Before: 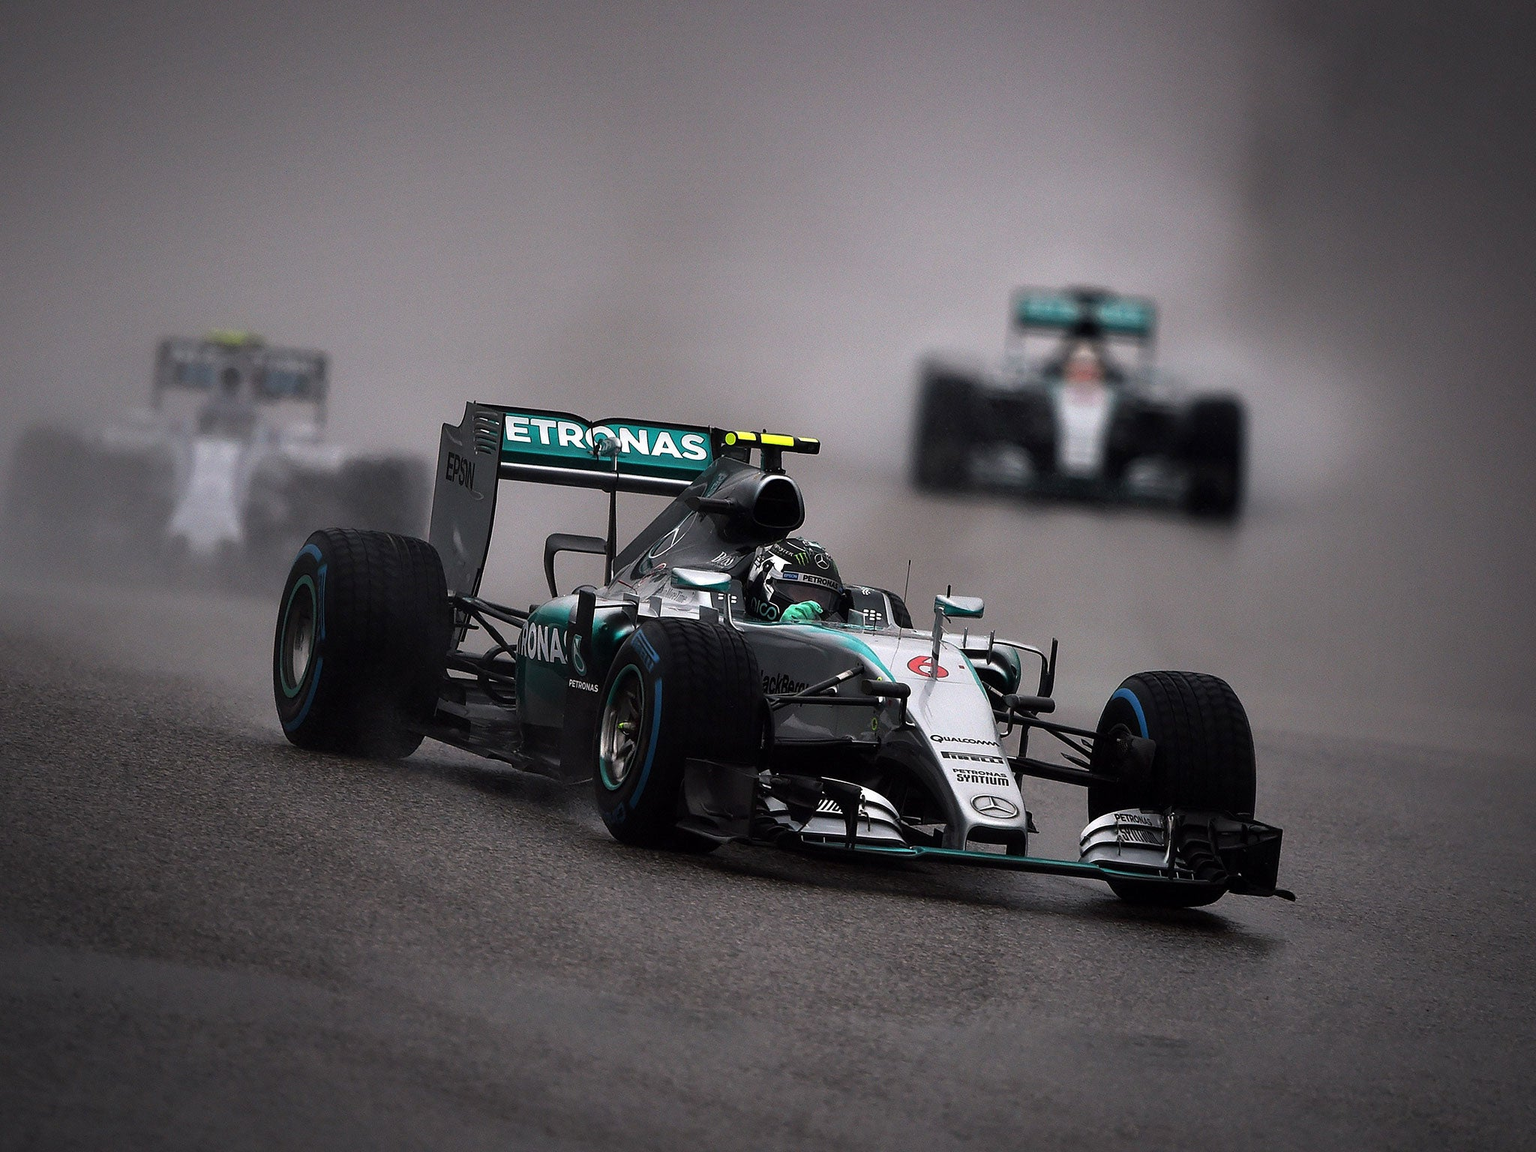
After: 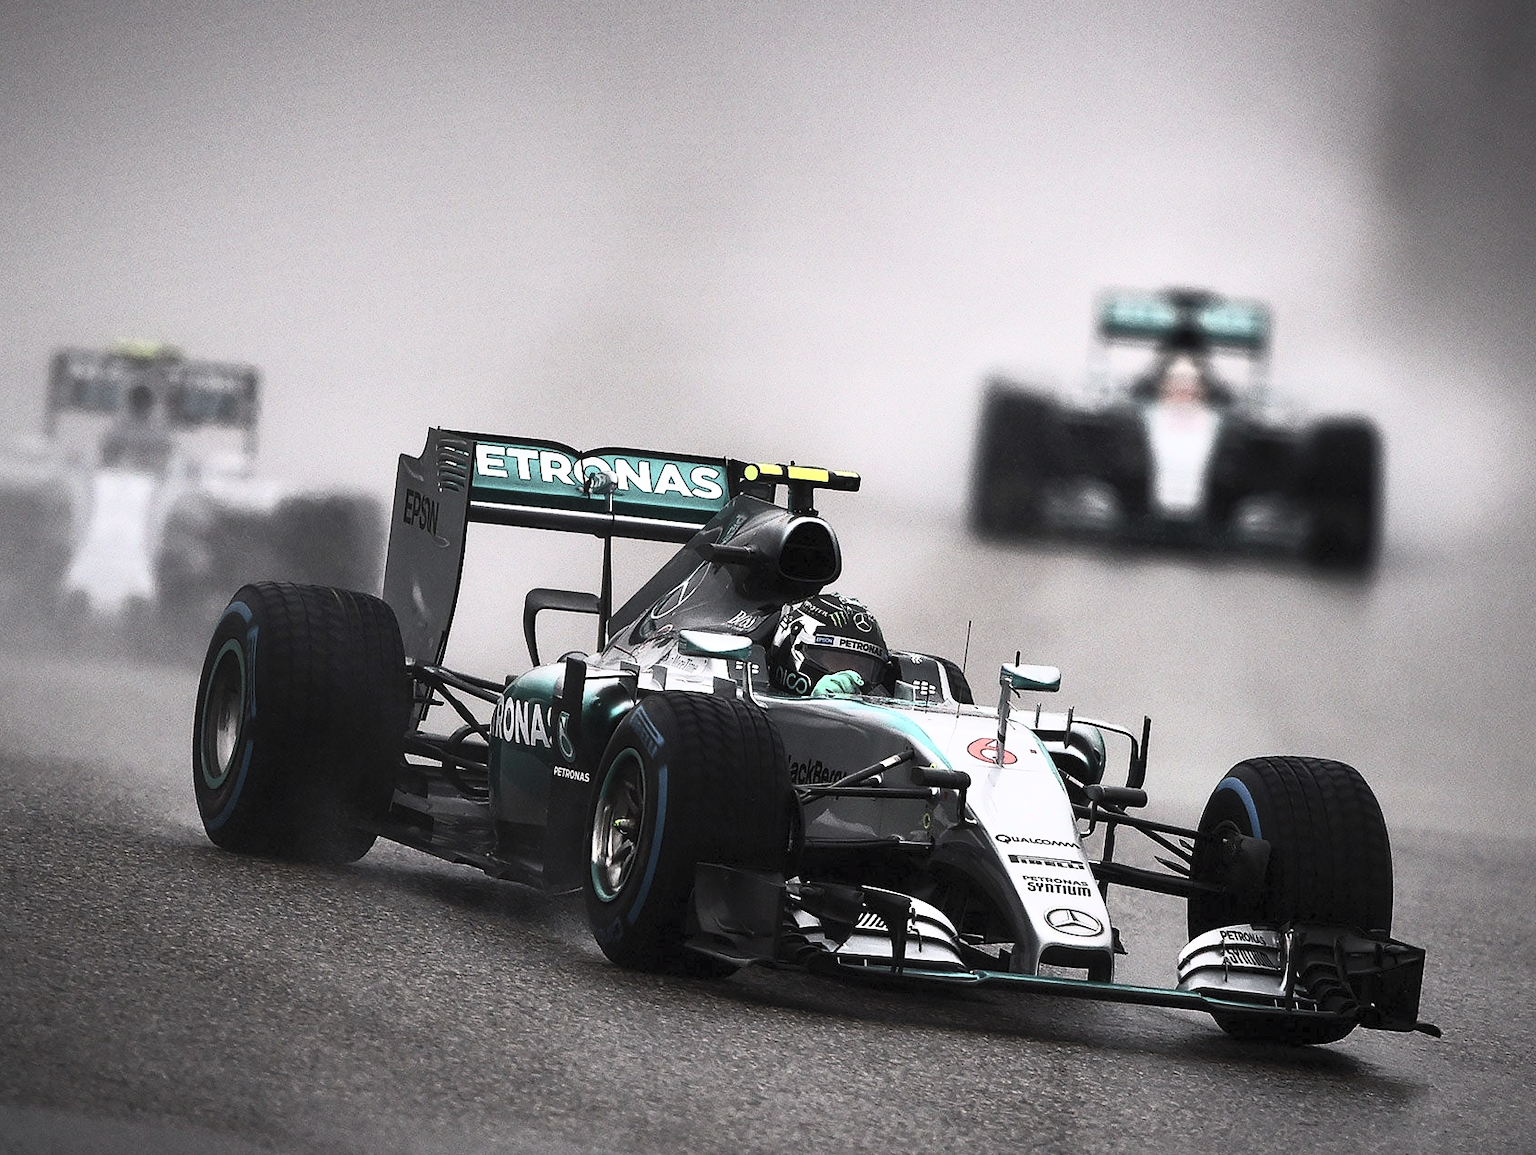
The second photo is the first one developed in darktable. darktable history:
contrast brightness saturation: contrast 0.553, brightness 0.577, saturation -0.343
crop and rotate: left 7.56%, top 4.534%, right 10.55%, bottom 13.26%
